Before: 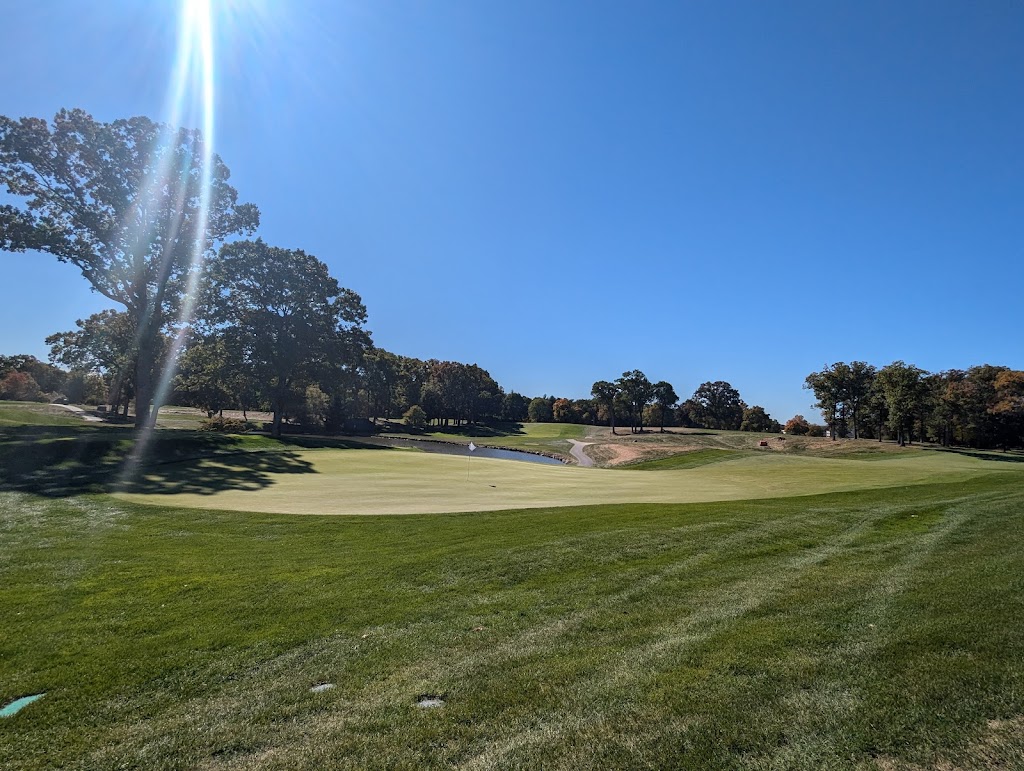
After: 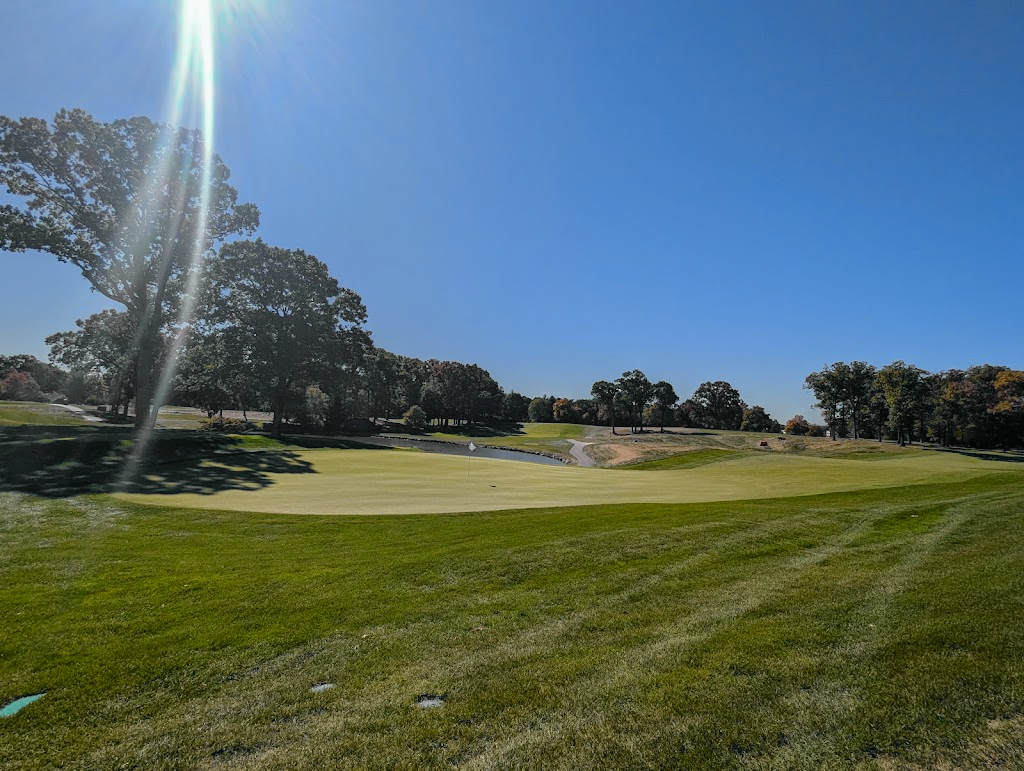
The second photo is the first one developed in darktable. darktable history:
base curve: curves: ch0 [(0, 0) (0.841, 0.609) (1, 1)]
tone curve: curves: ch0 [(0, 0.012) (0.093, 0.11) (0.345, 0.425) (0.457, 0.562) (0.628, 0.738) (0.839, 0.909) (0.998, 0.978)]; ch1 [(0, 0) (0.437, 0.408) (0.472, 0.47) (0.502, 0.497) (0.527, 0.523) (0.568, 0.577) (0.62, 0.66) (0.669, 0.748) (0.859, 0.899) (1, 1)]; ch2 [(0, 0) (0.33, 0.301) (0.421, 0.443) (0.473, 0.498) (0.509, 0.502) (0.535, 0.545) (0.549, 0.576) (0.644, 0.703) (1, 1)], color space Lab, independent channels, preserve colors none
